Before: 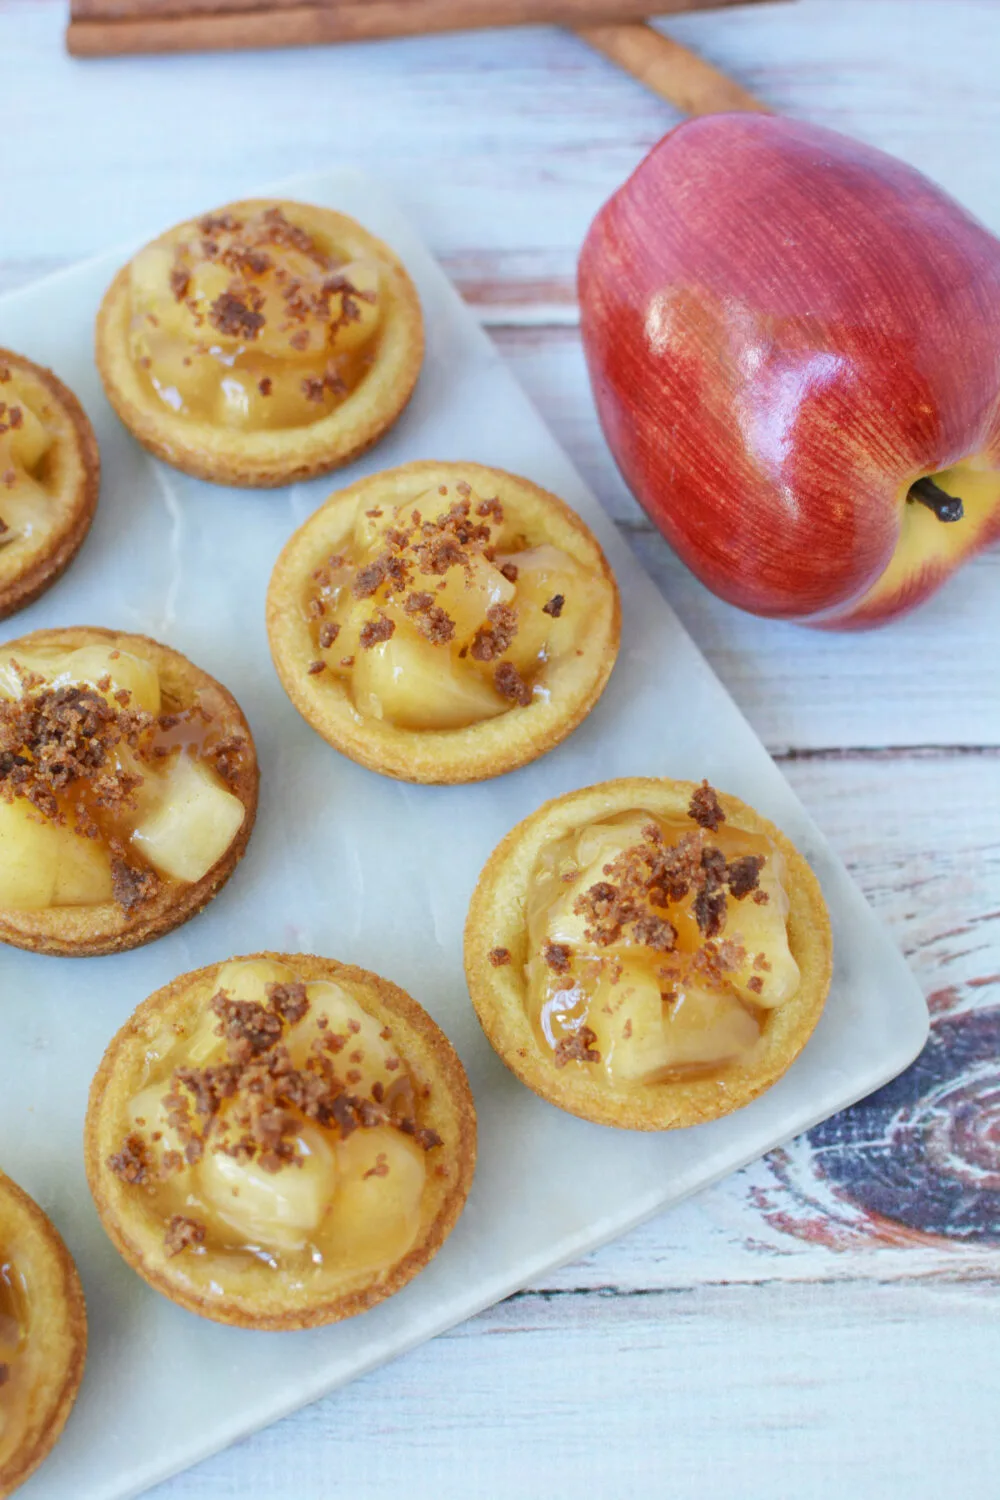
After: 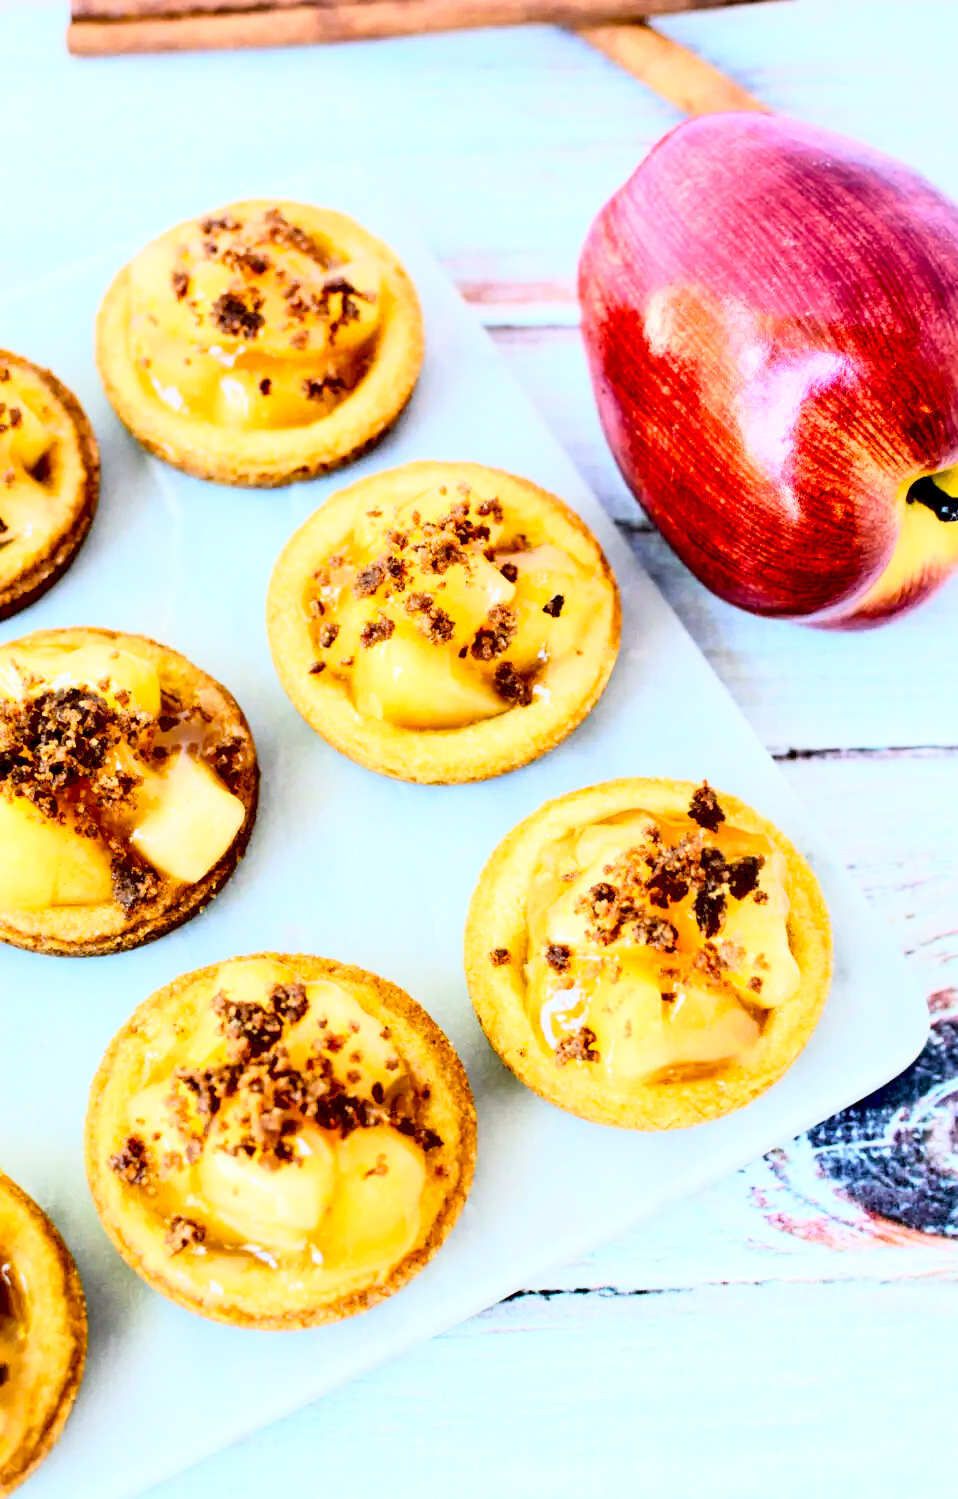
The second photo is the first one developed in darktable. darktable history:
crop: right 4.126%, bottom 0.031%
rgb curve: curves: ch0 [(0, 0) (0.21, 0.15) (0.24, 0.21) (0.5, 0.75) (0.75, 0.96) (0.89, 0.99) (1, 1)]; ch1 [(0, 0.02) (0.21, 0.13) (0.25, 0.2) (0.5, 0.67) (0.75, 0.9) (0.89, 0.97) (1, 1)]; ch2 [(0, 0.02) (0.21, 0.13) (0.25, 0.2) (0.5, 0.67) (0.75, 0.9) (0.89, 0.97) (1, 1)], compensate middle gray true
exposure: black level correction 0.056, exposure -0.039 EV, compensate highlight preservation false
